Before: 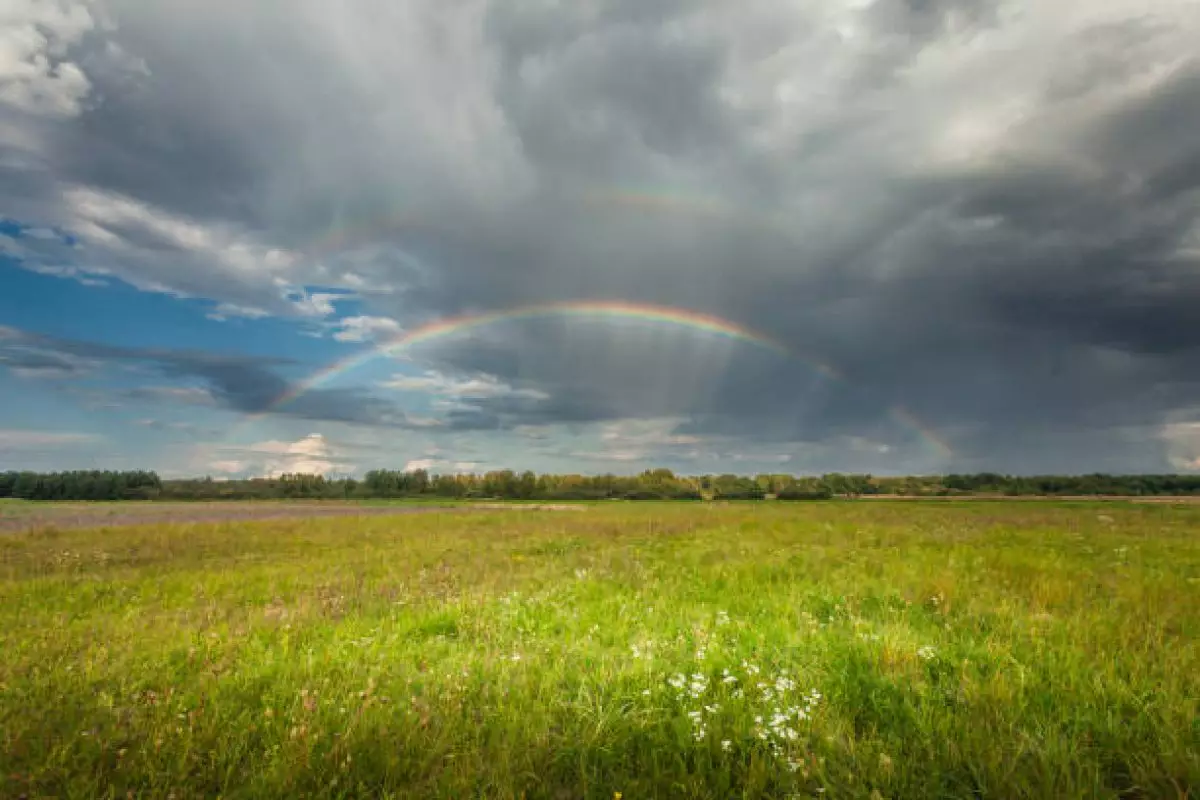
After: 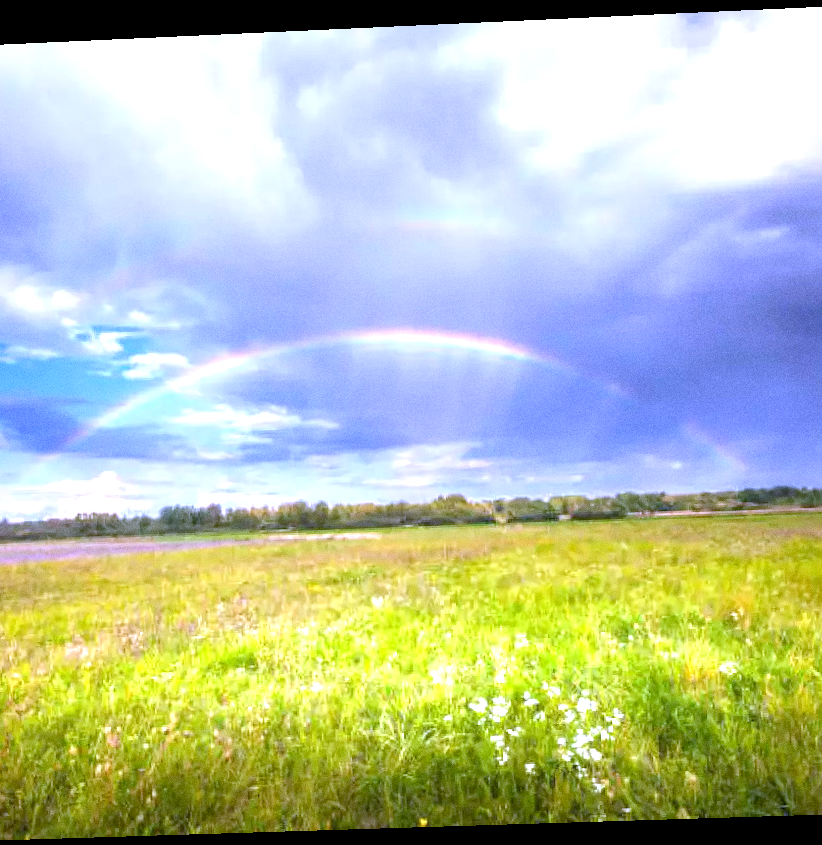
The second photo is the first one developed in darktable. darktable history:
white balance: red 0.98, blue 1.61
rotate and perspective: rotation -2.22°, lens shift (horizontal) -0.022, automatic cropping off
exposure: black level correction 0.001, exposure 1.3 EV, compensate highlight preservation false
crop and rotate: left 17.732%, right 15.423%
grain: on, module defaults
